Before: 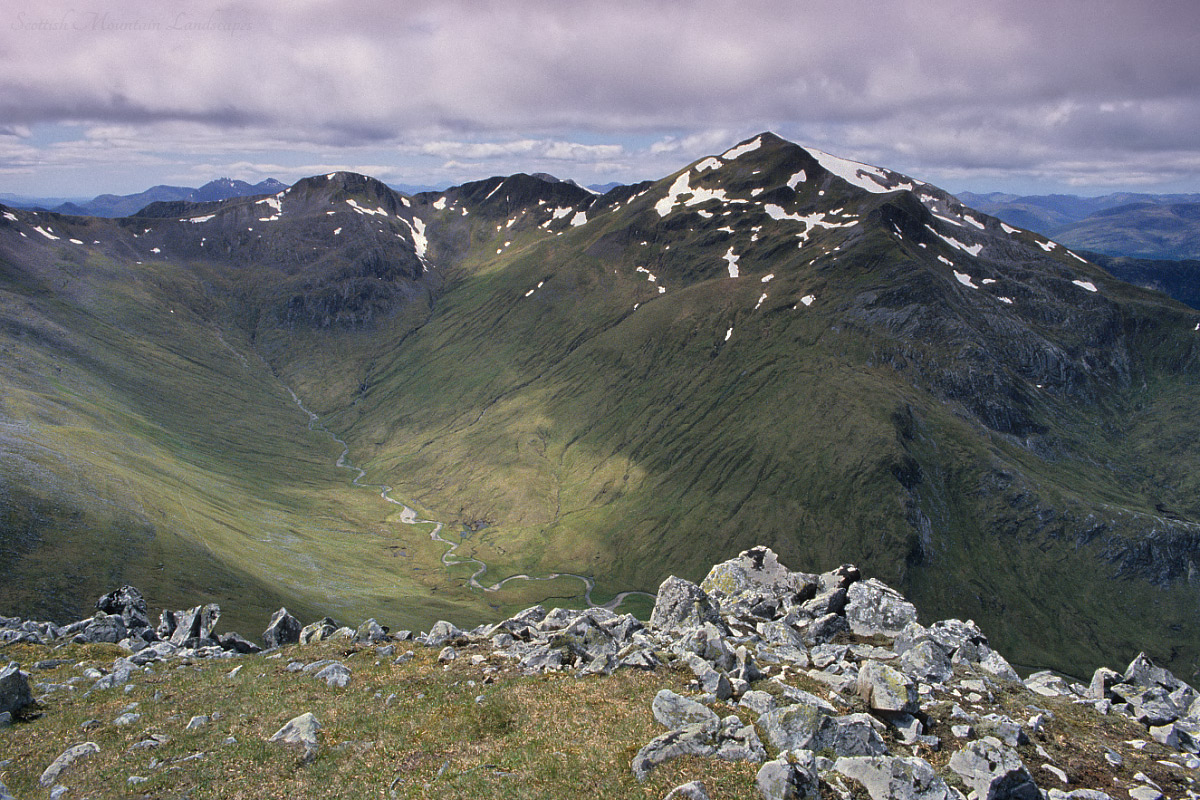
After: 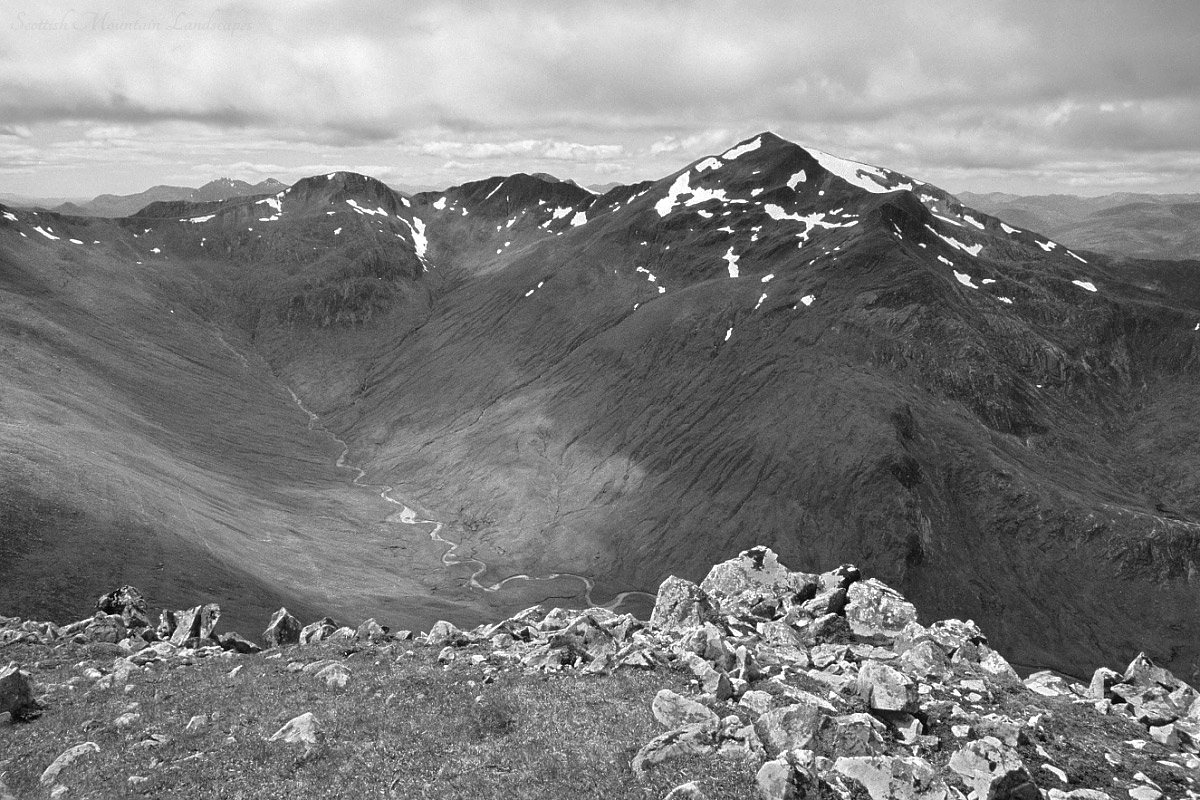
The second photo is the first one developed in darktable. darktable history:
exposure: black level correction 0.001, exposure 0.498 EV, compensate highlight preservation false
color calibration: output gray [0.18, 0.41, 0.41, 0], illuminant same as pipeline (D50), adaptation XYZ, x 0.346, y 0.359, temperature 5007.91 K
